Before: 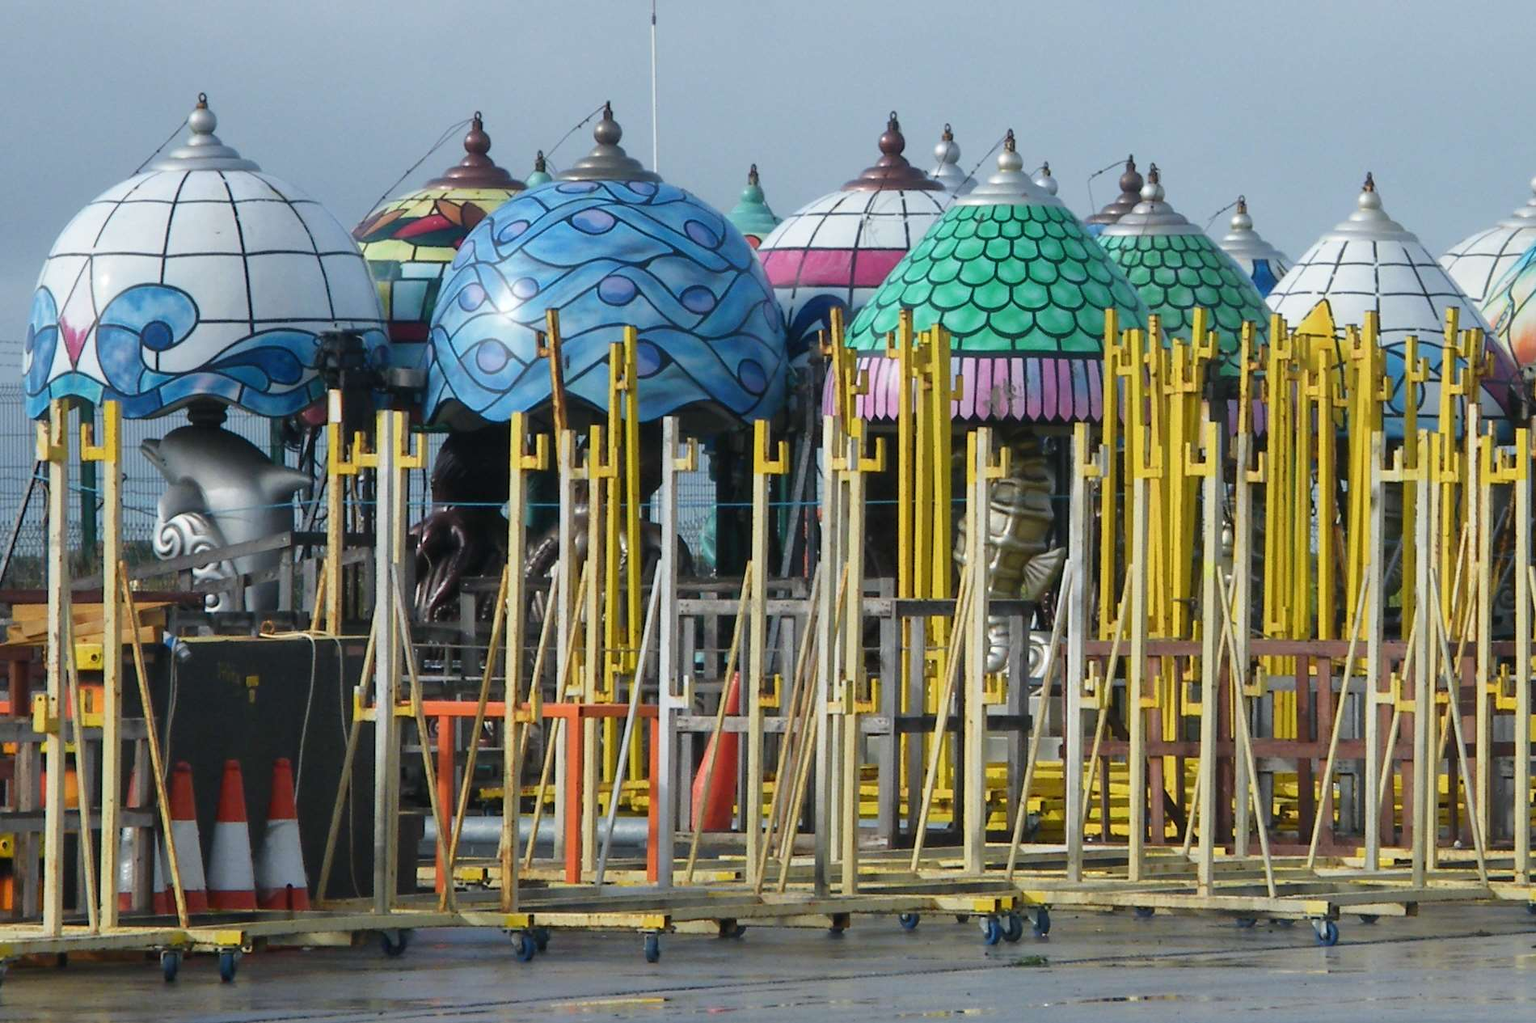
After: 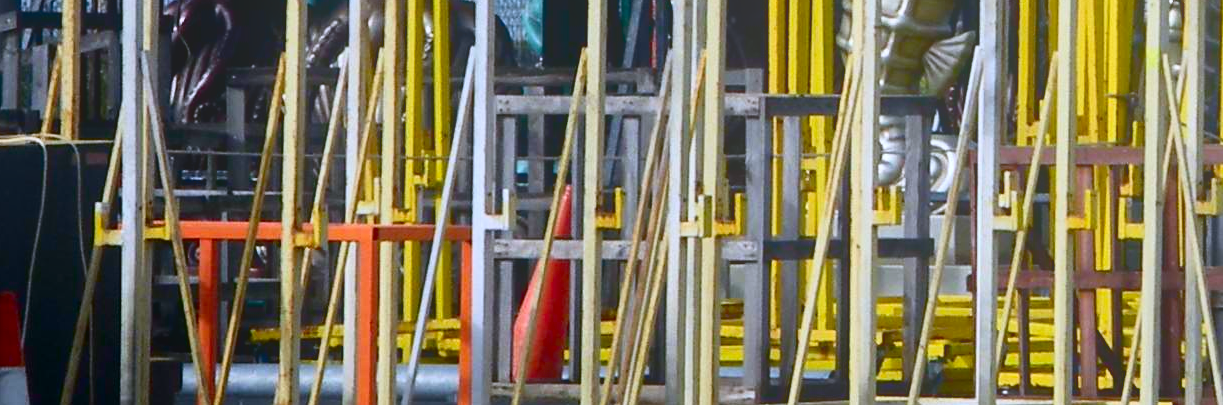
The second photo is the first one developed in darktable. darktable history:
contrast brightness saturation: contrast 0.19, brightness -0.11, saturation 0.21
bloom: threshold 82.5%, strength 16.25%
exposure: black level correction 0.009, exposure 0.014 EV, compensate highlight preservation false
crop: left 18.091%, top 51.13%, right 17.525%, bottom 16.85%
white balance: red 0.967, blue 1.119, emerald 0.756
